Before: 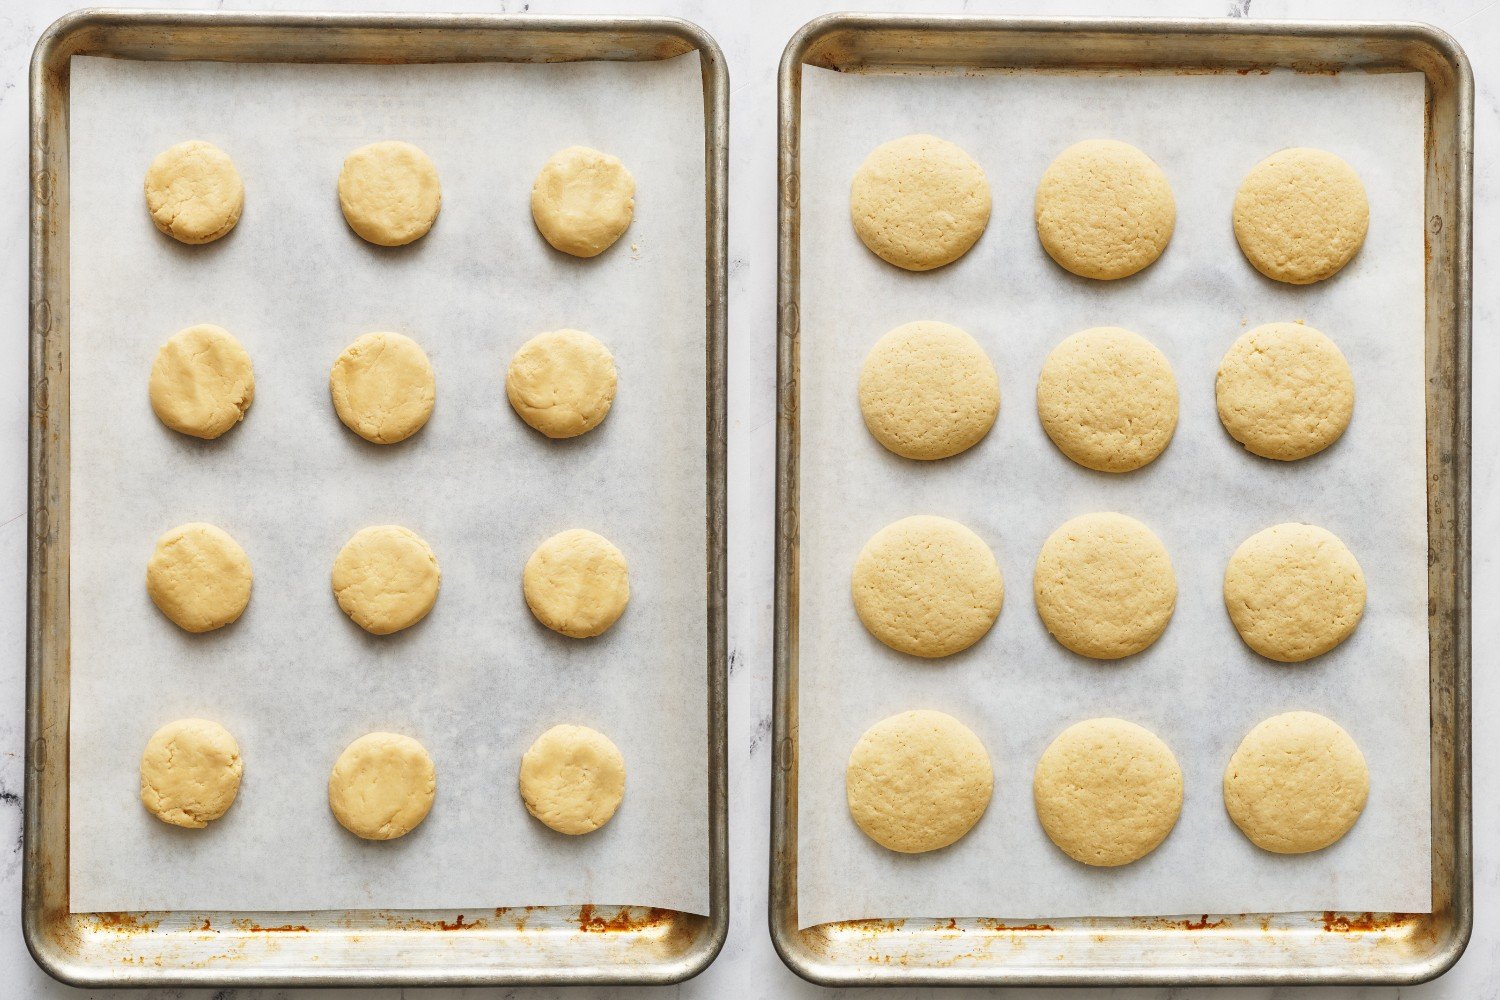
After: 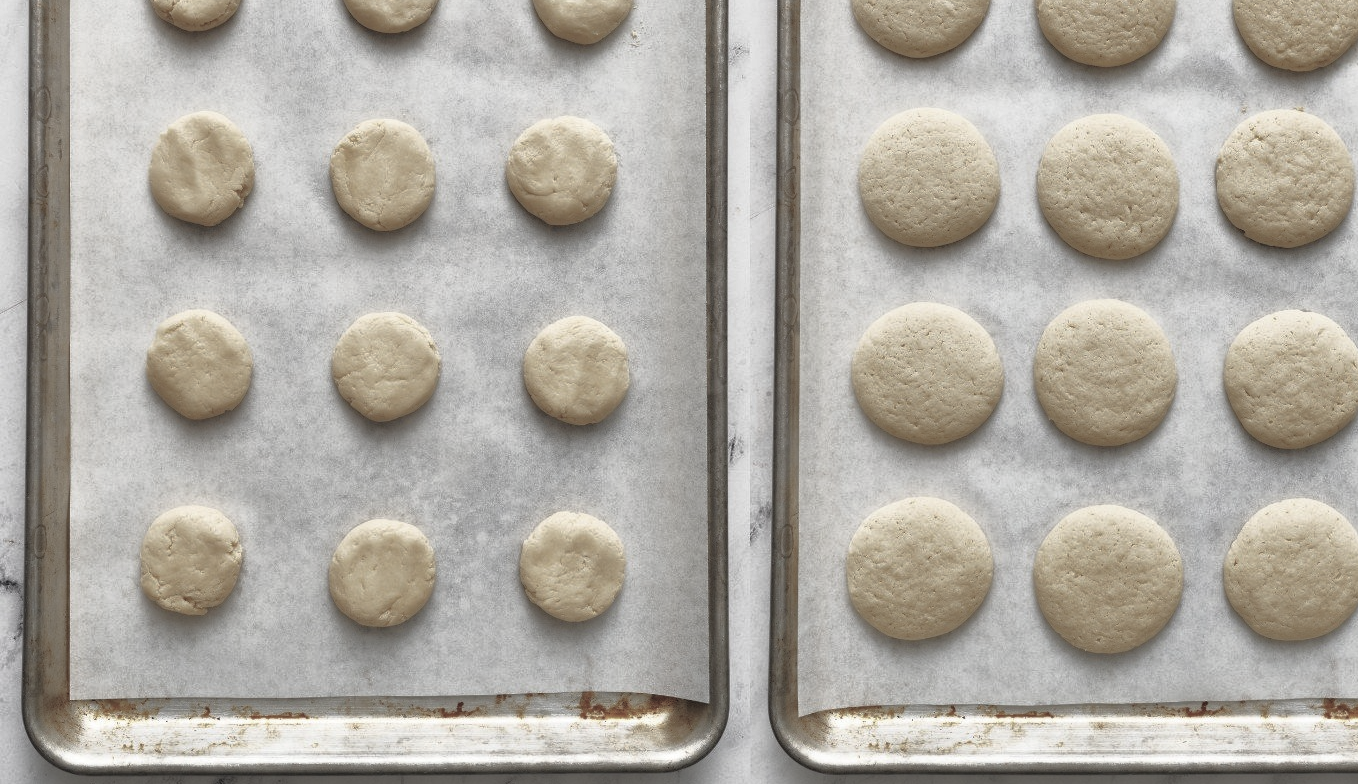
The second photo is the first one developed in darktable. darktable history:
contrast brightness saturation: brightness 0.189, saturation -0.487
crop: top 21.347%, right 9.447%, bottom 0.25%
base curve: curves: ch0 [(0, 0) (0.564, 0.291) (0.802, 0.731) (1, 1)], preserve colors average RGB
